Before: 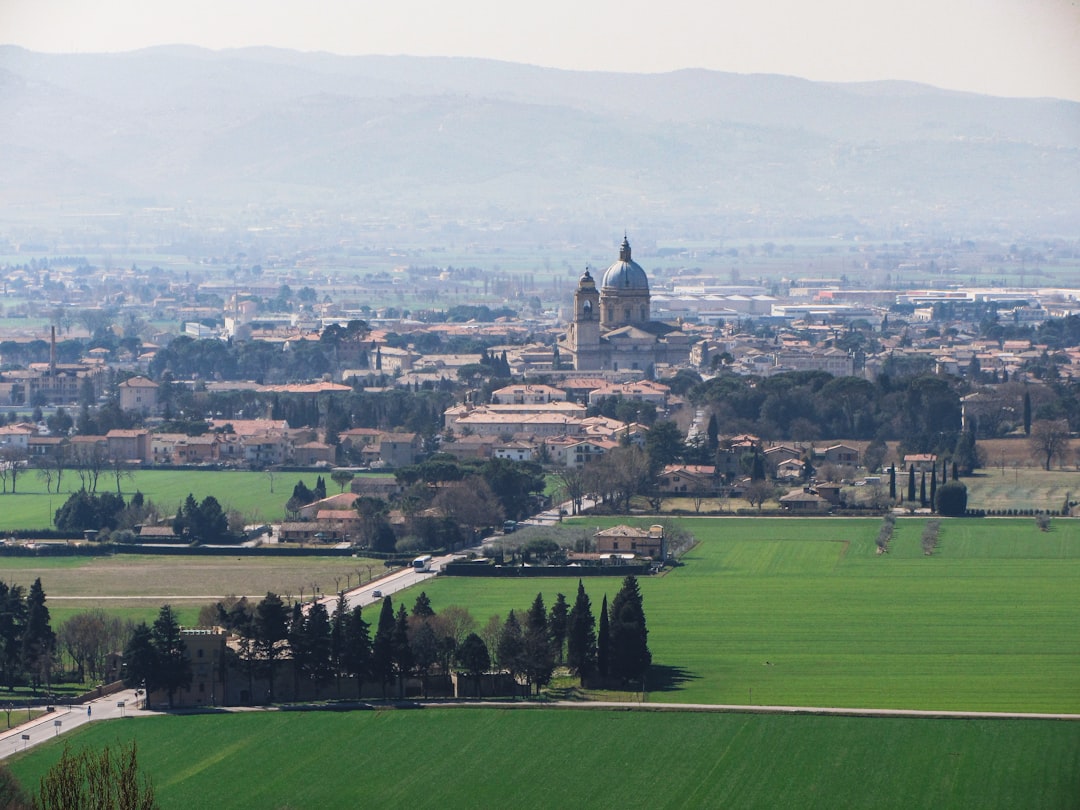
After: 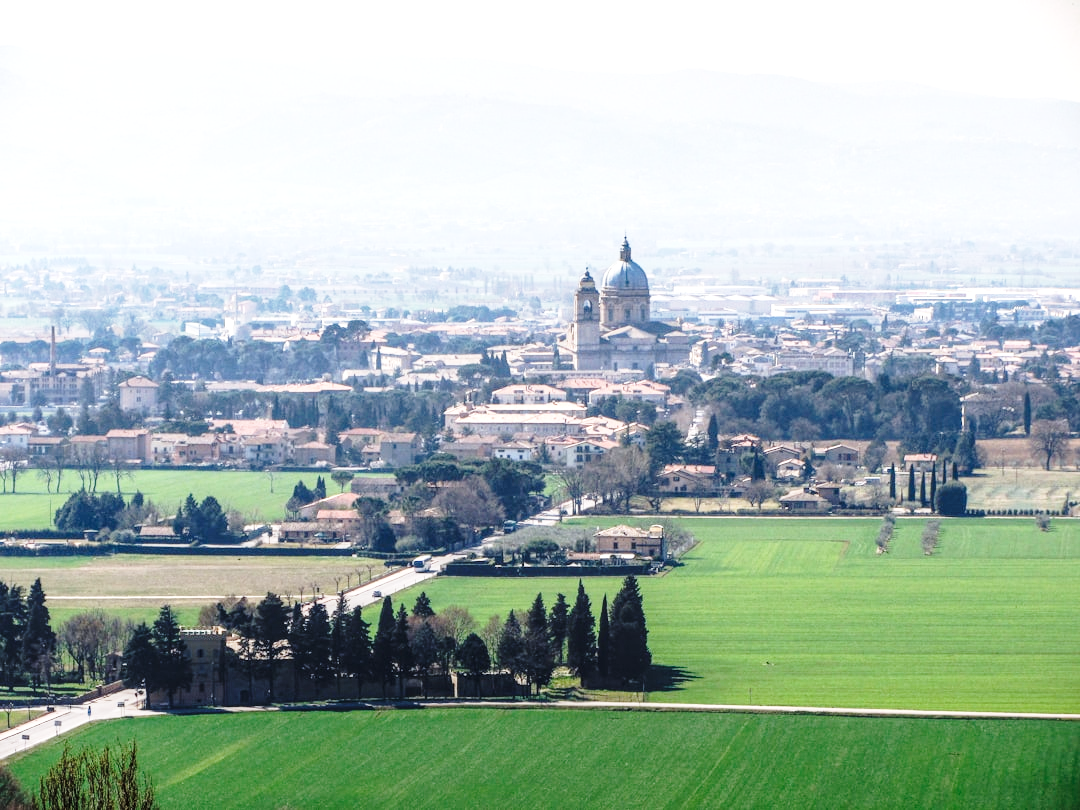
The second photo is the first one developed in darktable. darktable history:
local contrast: on, module defaults
tone equalizer: -8 EV -0.443 EV, -7 EV -0.363 EV, -6 EV -0.321 EV, -5 EV -0.238 EV, -3 EV 0.217 EV, -2 EV 0.354 EV, -1 EV 0.385 EV, +0 EV 0.428 EV
base curve: curves: ch0 [(0, 0) (0.028, 0.03) (0.121, 0.232) (0.46, 0.748) (0.859, 0.968) (1, 1)], preserve colors none
